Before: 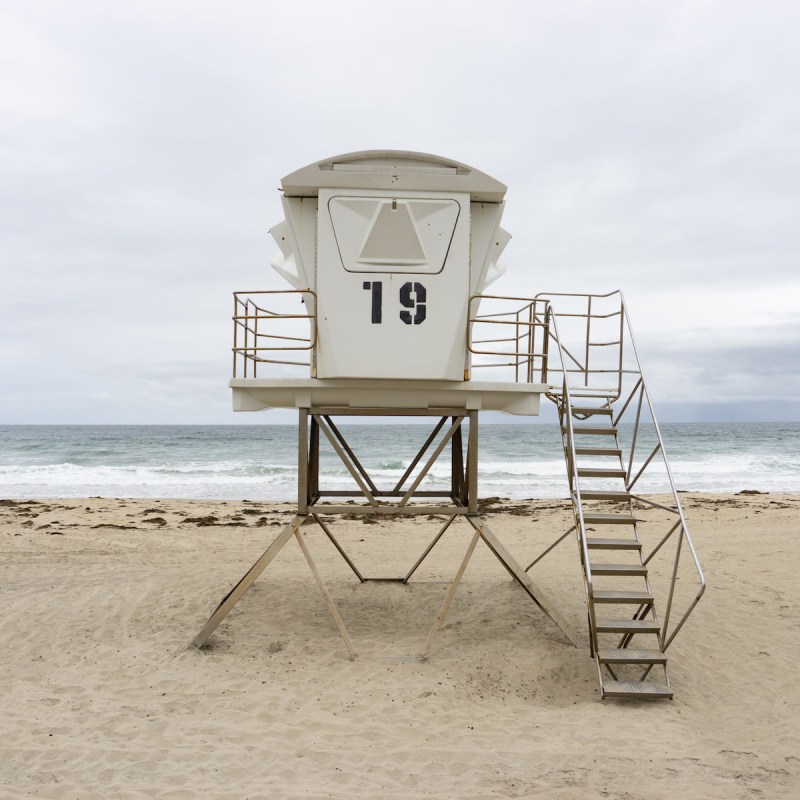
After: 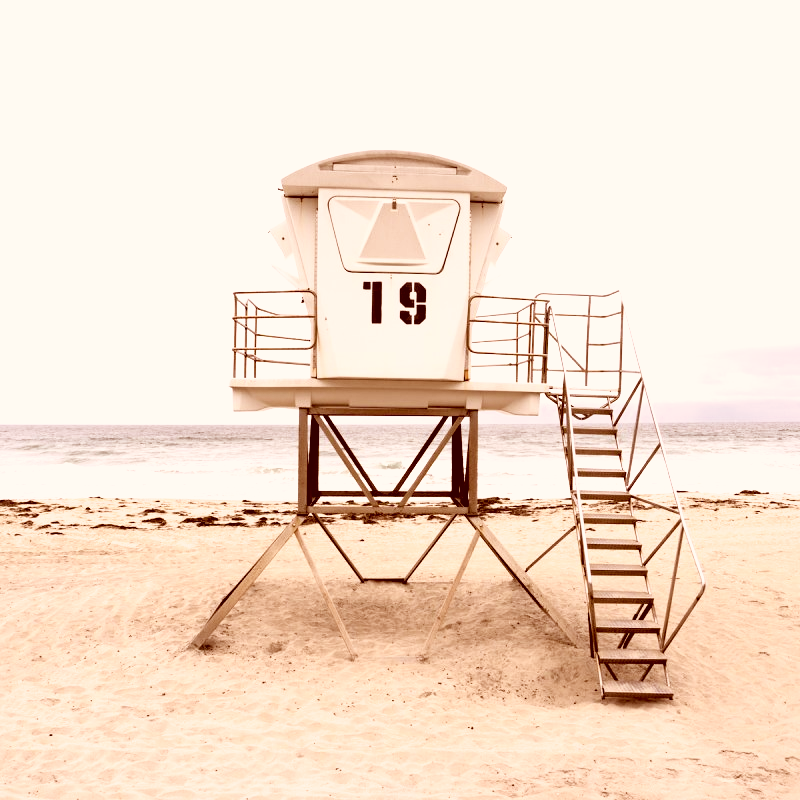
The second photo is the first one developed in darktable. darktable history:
filmic rgb: black relative exposure -3.57 EV, white relative exposure 2.29 EV, hardness 3.41
color correction: highlights a* 9.03, highlights b* 8.71, shadows a* 40, shadows b* 40, saturation 0.8
exposure: exposure 0.496 EV, compensate highlight preservation false
